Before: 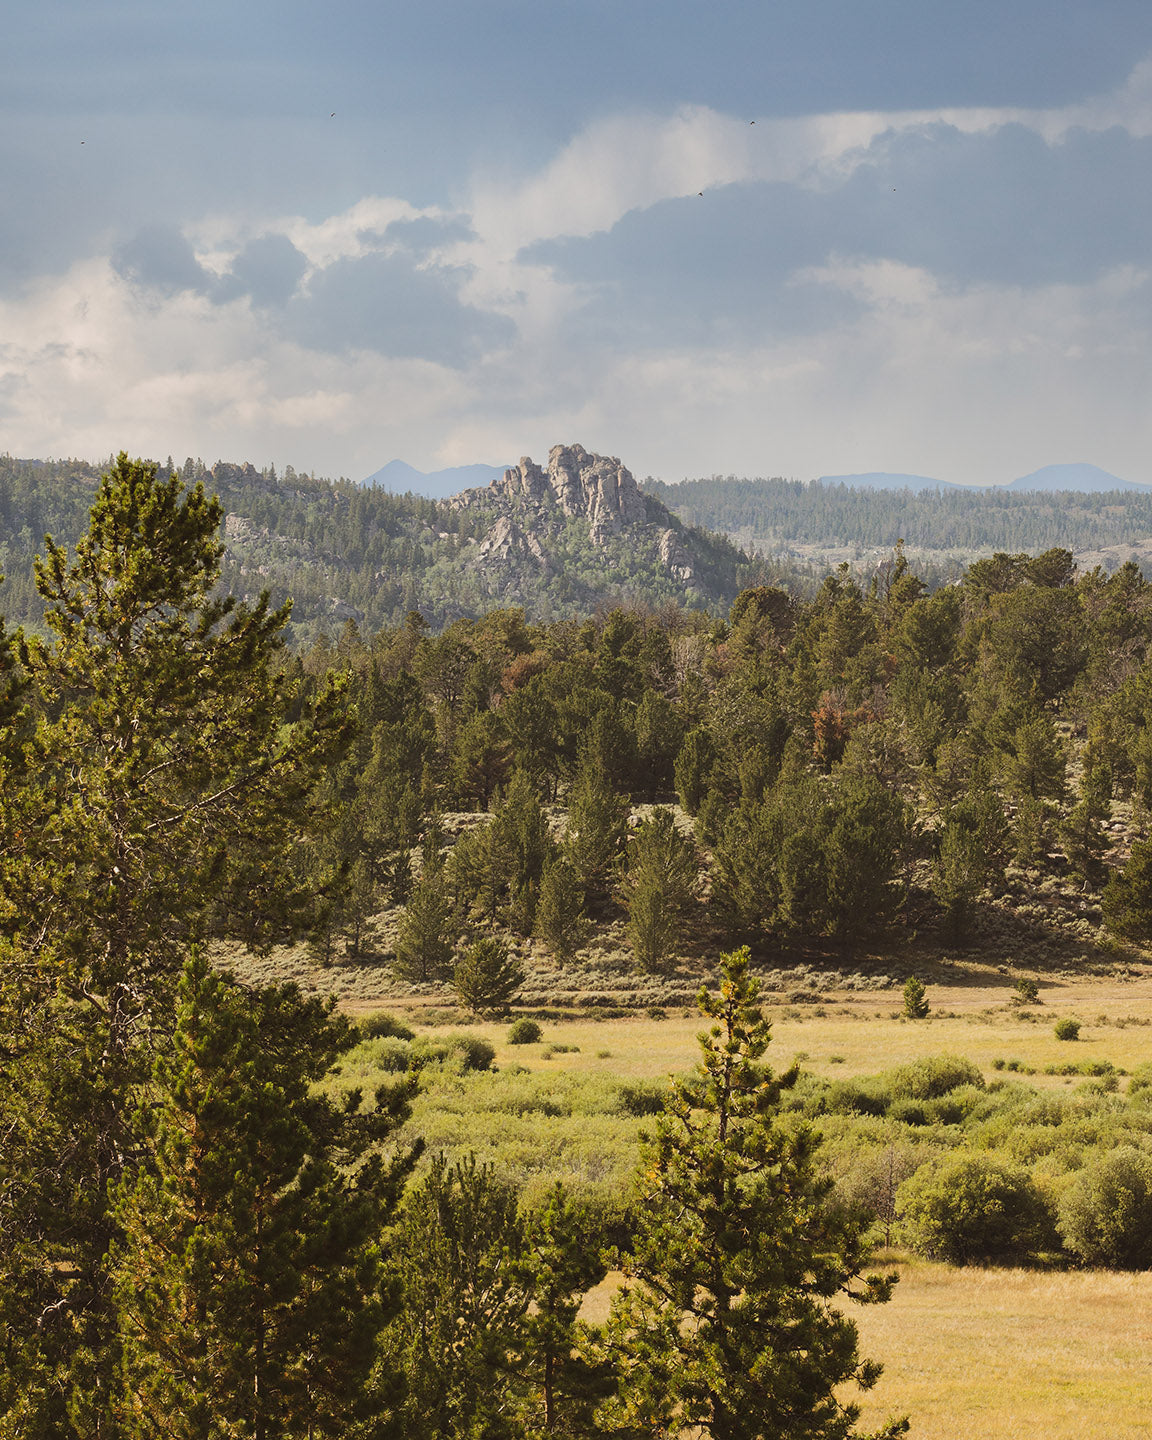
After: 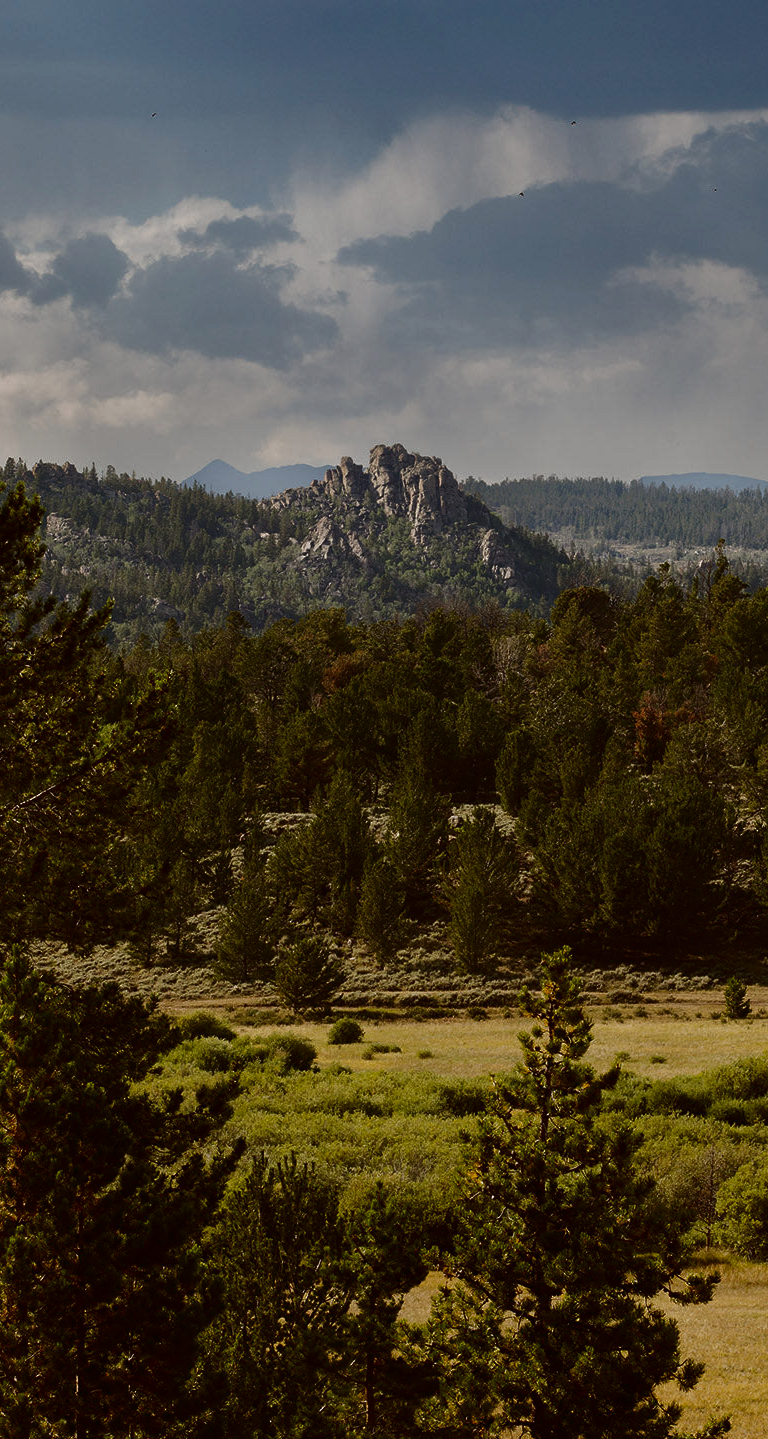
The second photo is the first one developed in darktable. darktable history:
crop and rotate: left 15.548%, right 17.782%
contrast brightness saturation: brightness -0.537
